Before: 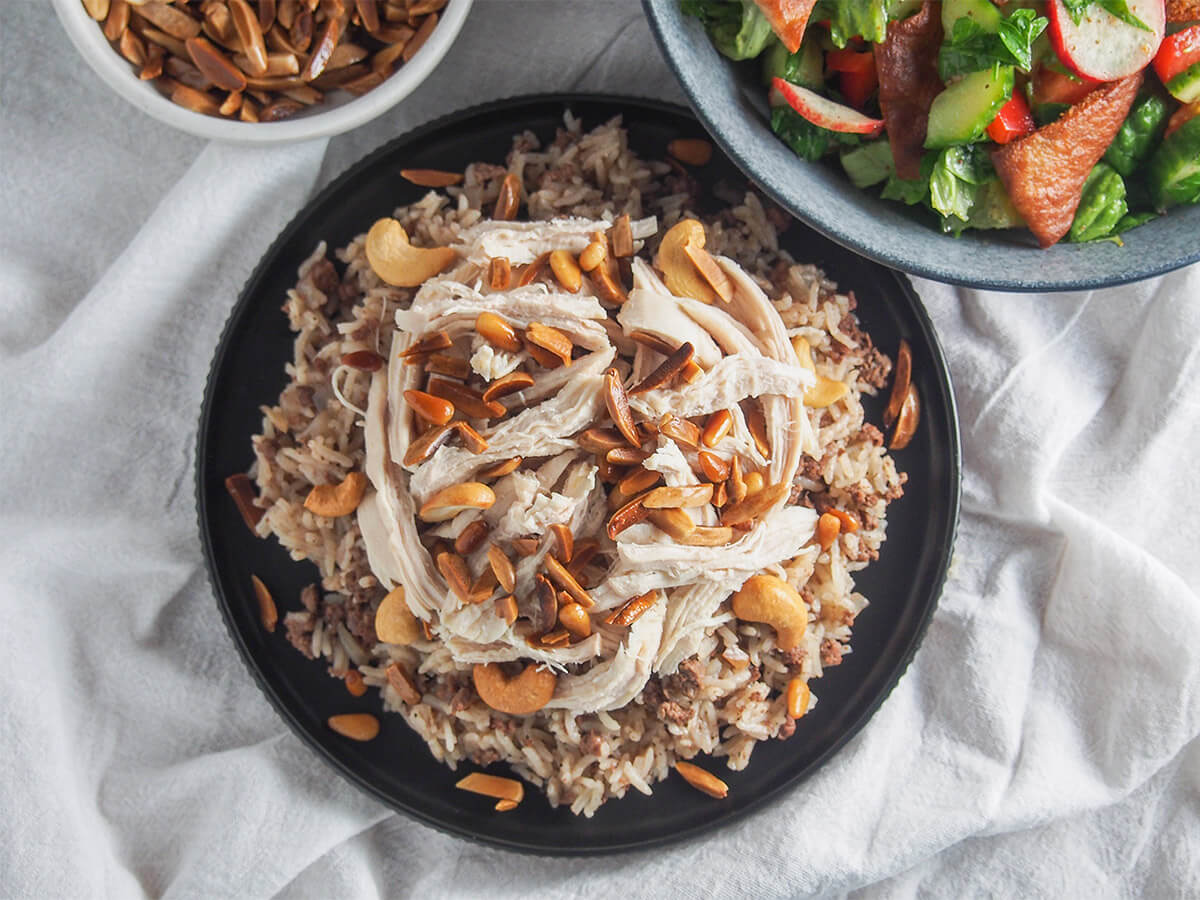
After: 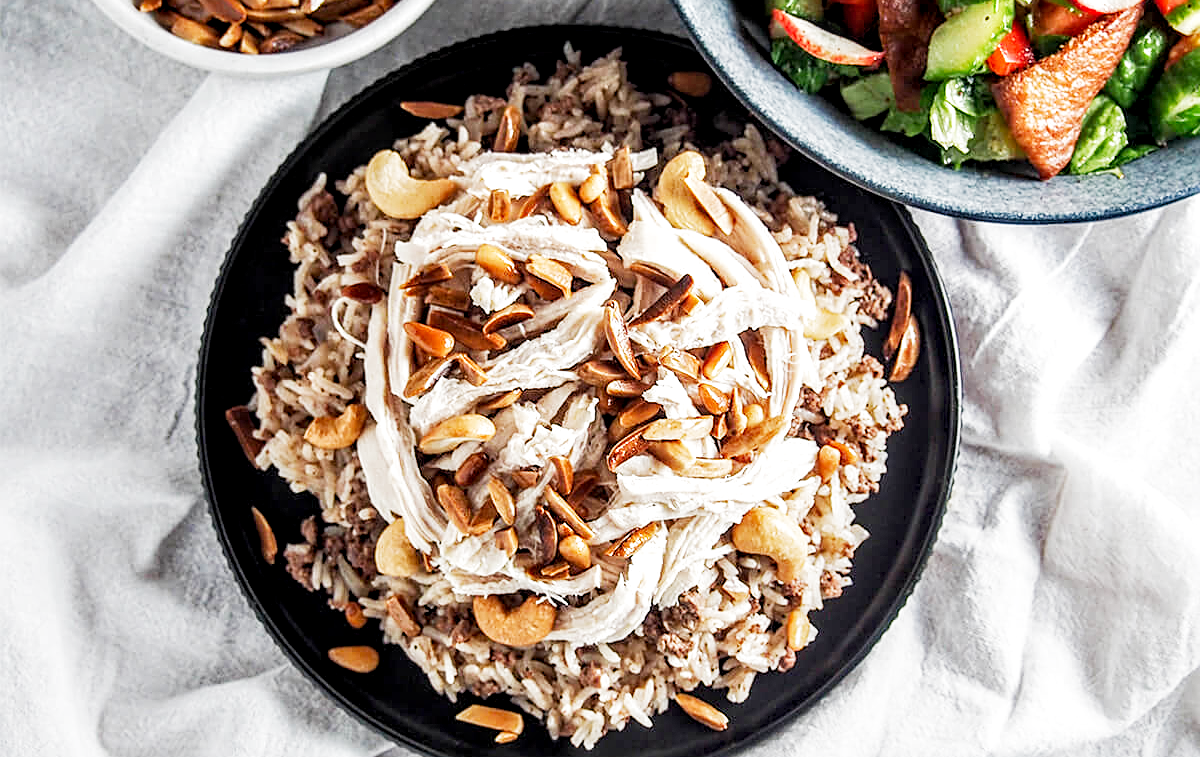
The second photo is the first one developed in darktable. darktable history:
exposure: exposure 1 EV, compensate exposure bias true, compensate highlight preservation false
crop: top 7.584%, bottom 8.263%
local contrast: detail 135%, midtone range 0.747
filmic rgb: black relative exposure -5.05 EV, white relative exposure 3.97 EV, hardness 2.9, contrast 1.298, preserve chrominance no, color science v4 (2020), type of noise poissonian
haze removal: compatibility mode true, adaptive false
tone curve: curves: ch0 [(0.001, 0.042) (0.128, 0.16) (0.452, 0.42) (0.603, 0.566) (0.754, 0.733) (1, 1)]; ch1 [(0, 0) (0.325, 0.327) (0.412, 0.441) (0.473, 0.466) (0.5, 0.499) (0.549, 0.558) (0.617, 0.625) (0.713, 0.7) (1, 1)]; ch2 [(0, 0) (0.386, 0.397) (0.445, 0.47) (0.505, 0.498) (0.529, 0.524) (0.574, 0.569) (0.652, 0.641) (1, 1)], preserve colors none
sharpen: on, module defaults
